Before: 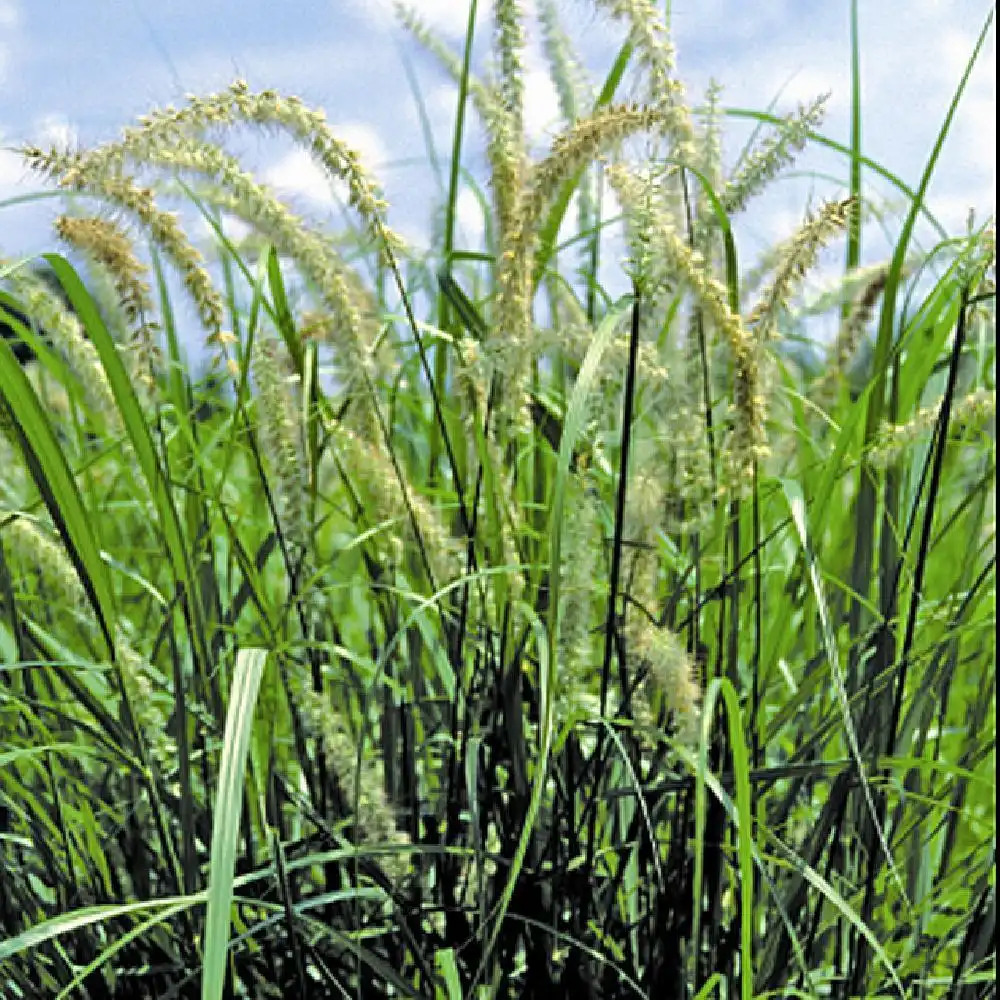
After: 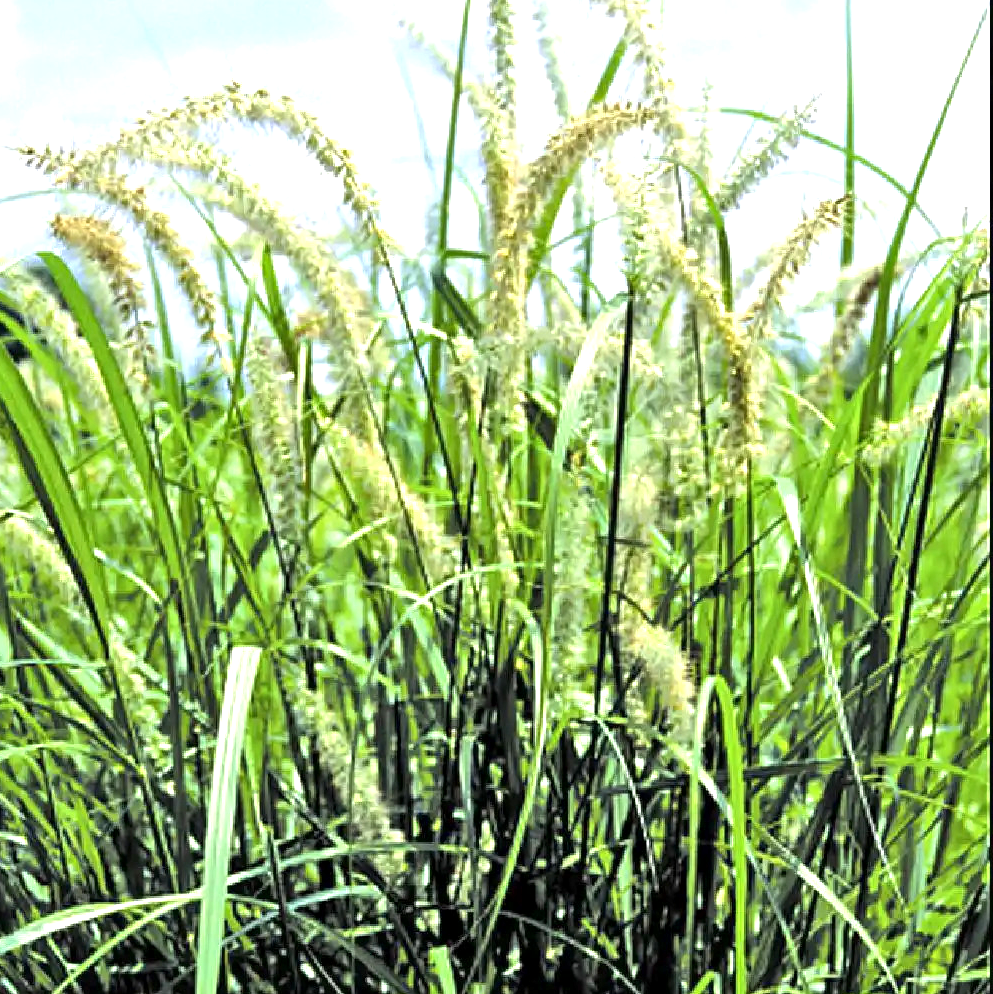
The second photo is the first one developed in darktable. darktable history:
crop and rotate: left 0.656%, top 0.233%, bottom 0.301%
exposure: black level correction 0, exposure 0.895 EV, compensate exposure bias true, compensate highlight preservation false
local contrast: mode bilateral grid, contrast 20, coarseness 49, detail 132%, midtone range 0.2
